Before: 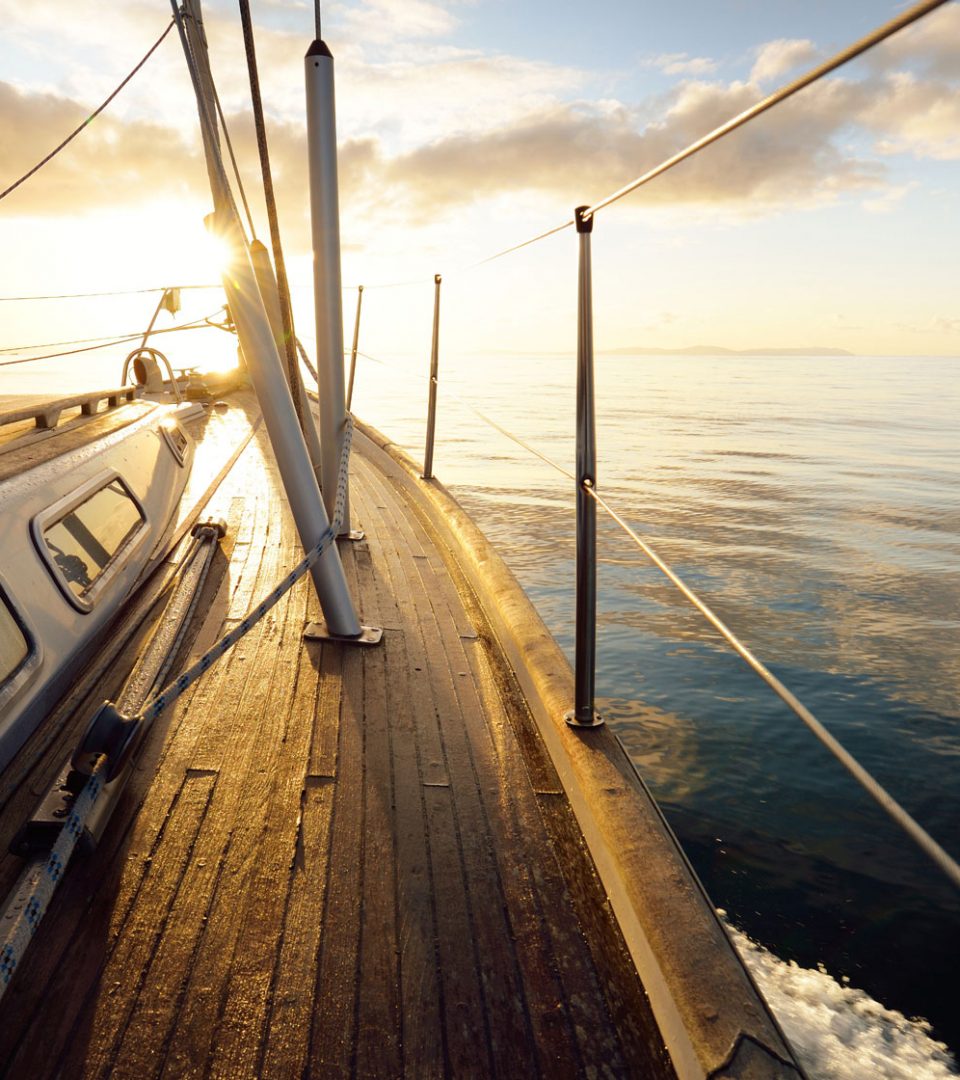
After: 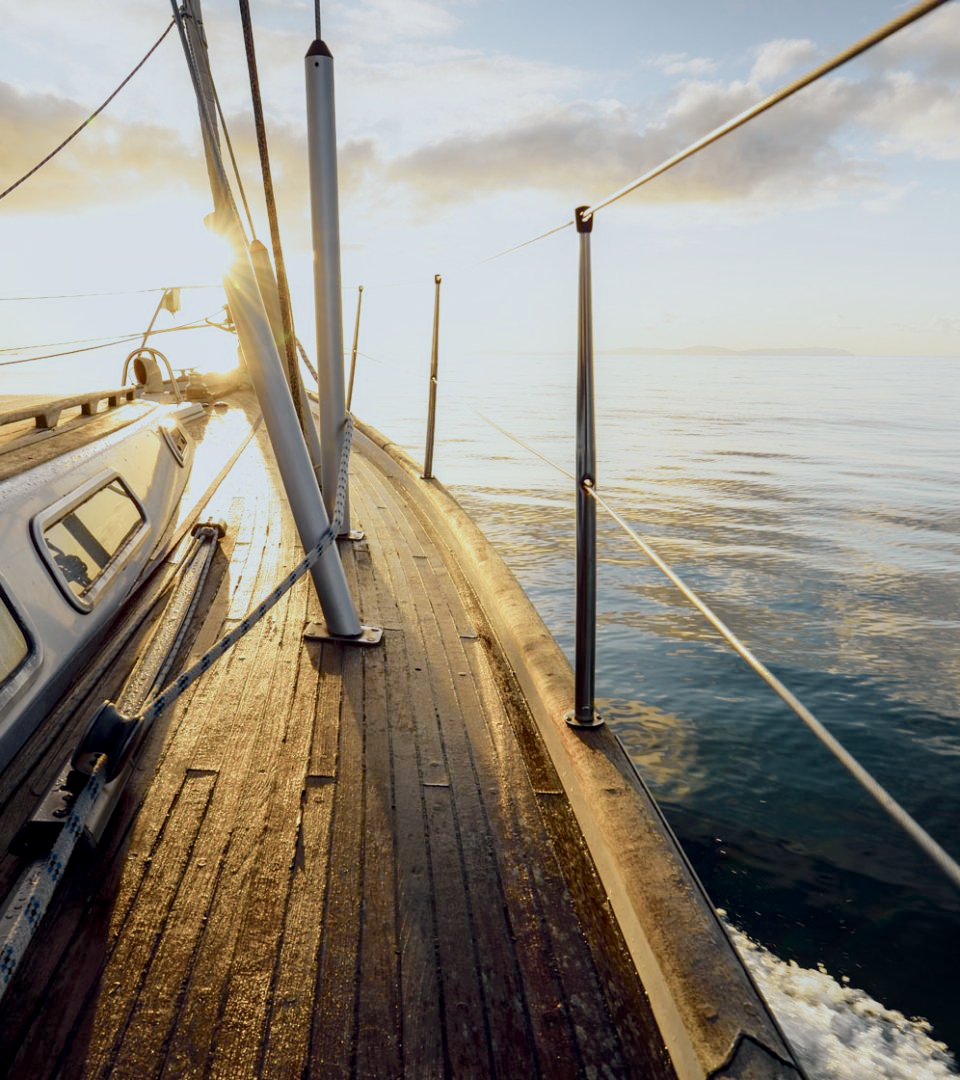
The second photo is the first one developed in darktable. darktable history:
tone curve: curves: ch0 [(0, 0) (0.081, 0.044) (0.185, 0.13) (0.283, 0.238) (0.416, 0.449) (0.495, 0.524) (0.686, 0.743) (0.826, 0.865) (0.978, 0.988)]; ch1 [(0, 0) (0.147, 0.166) (0.321, 0.362) (0.371, 0.402) (0.423, 0.442) (0.479, 0.472) (0.505, 0.497) (0.521, 0.506) (0.551, 0.537) (0.586, 0.574) (0.625, 0.618) (0.68, 0.681) (1, 1)]; ch2 [(0, 0) (0.346, 0.362) (0.404, 0.427) (0.502, 0.495) (0.531, 0.513) (0.547, 0.533) (0.582, 0.596) (0.629, 0.631) (0.717, 0.678) (1, 1)], color space Lab, independent channels, preserve colors none
local contrast: on, module defaults
color calibration: illuminant as shot in camera, x 0.358, y 0.373, temperature 4628.91 K
rgb curve: curves: ch0 [(0, 0) (0.072, 0.166) (0.217, 0.293) (0.414, 0.42) (1, 1)], compensate middle gray true, preserve colors basic power
filmic rgb: black relative exposure -7.65 EV, white relative exposure 4.56 EV, hardness 3.61
